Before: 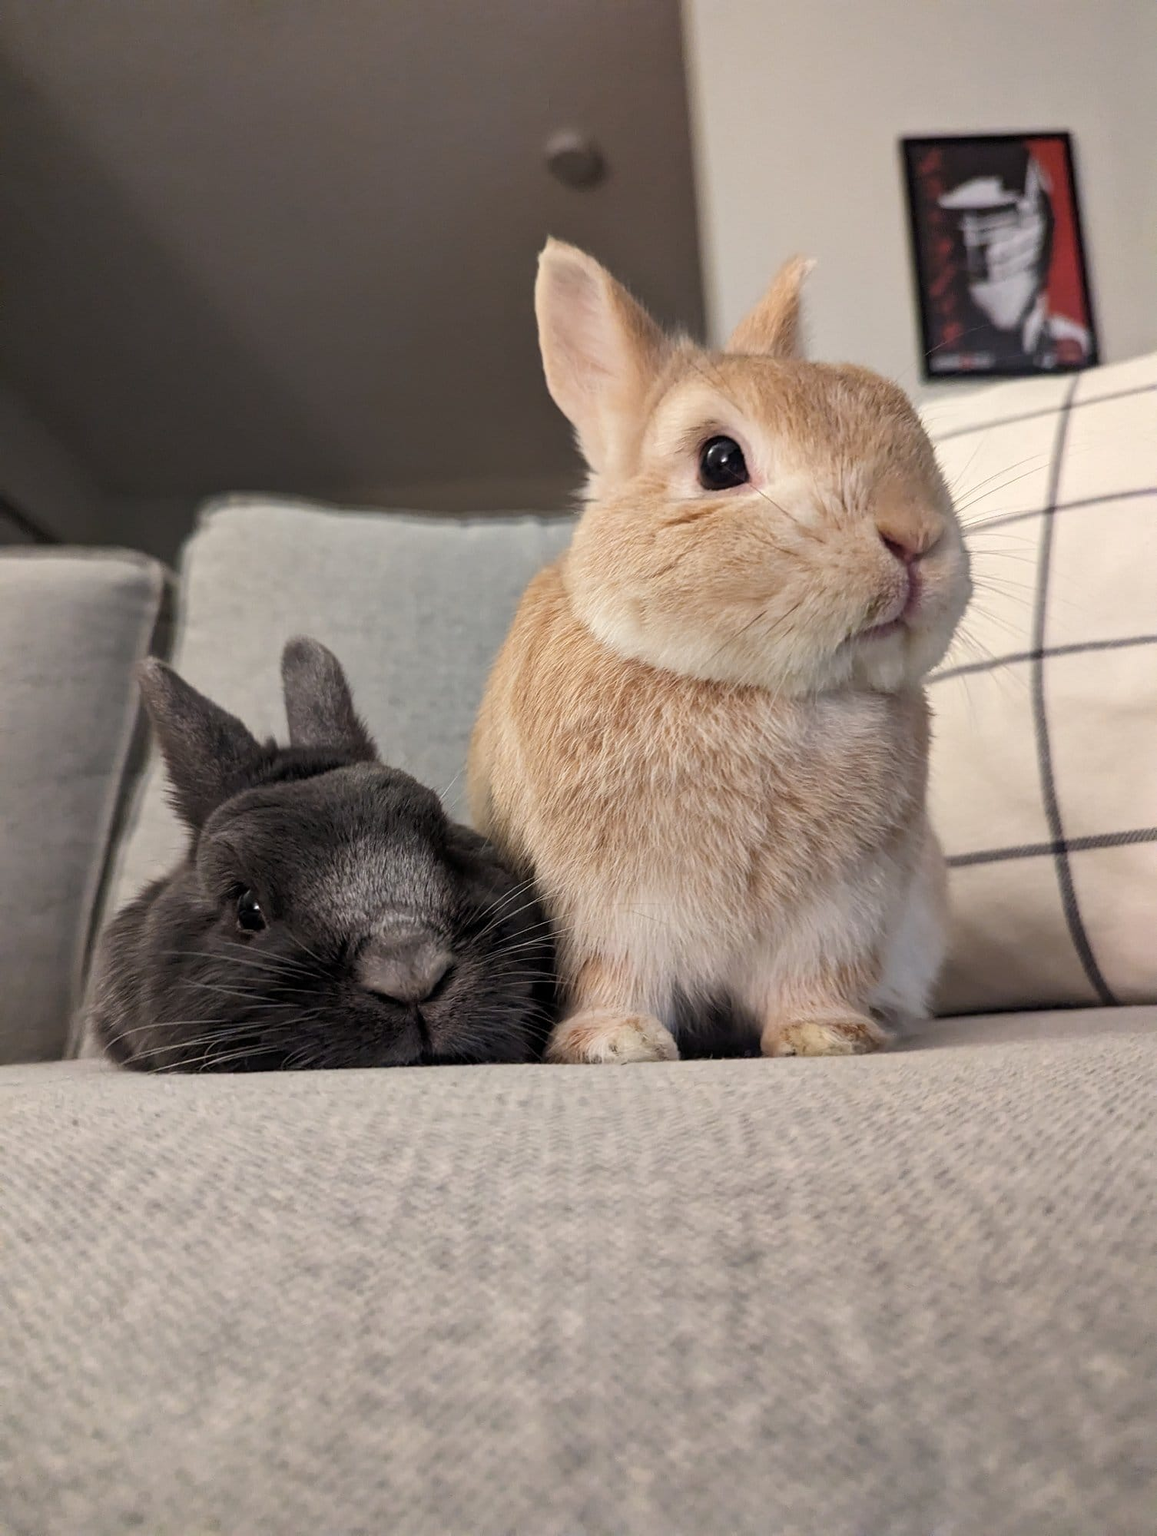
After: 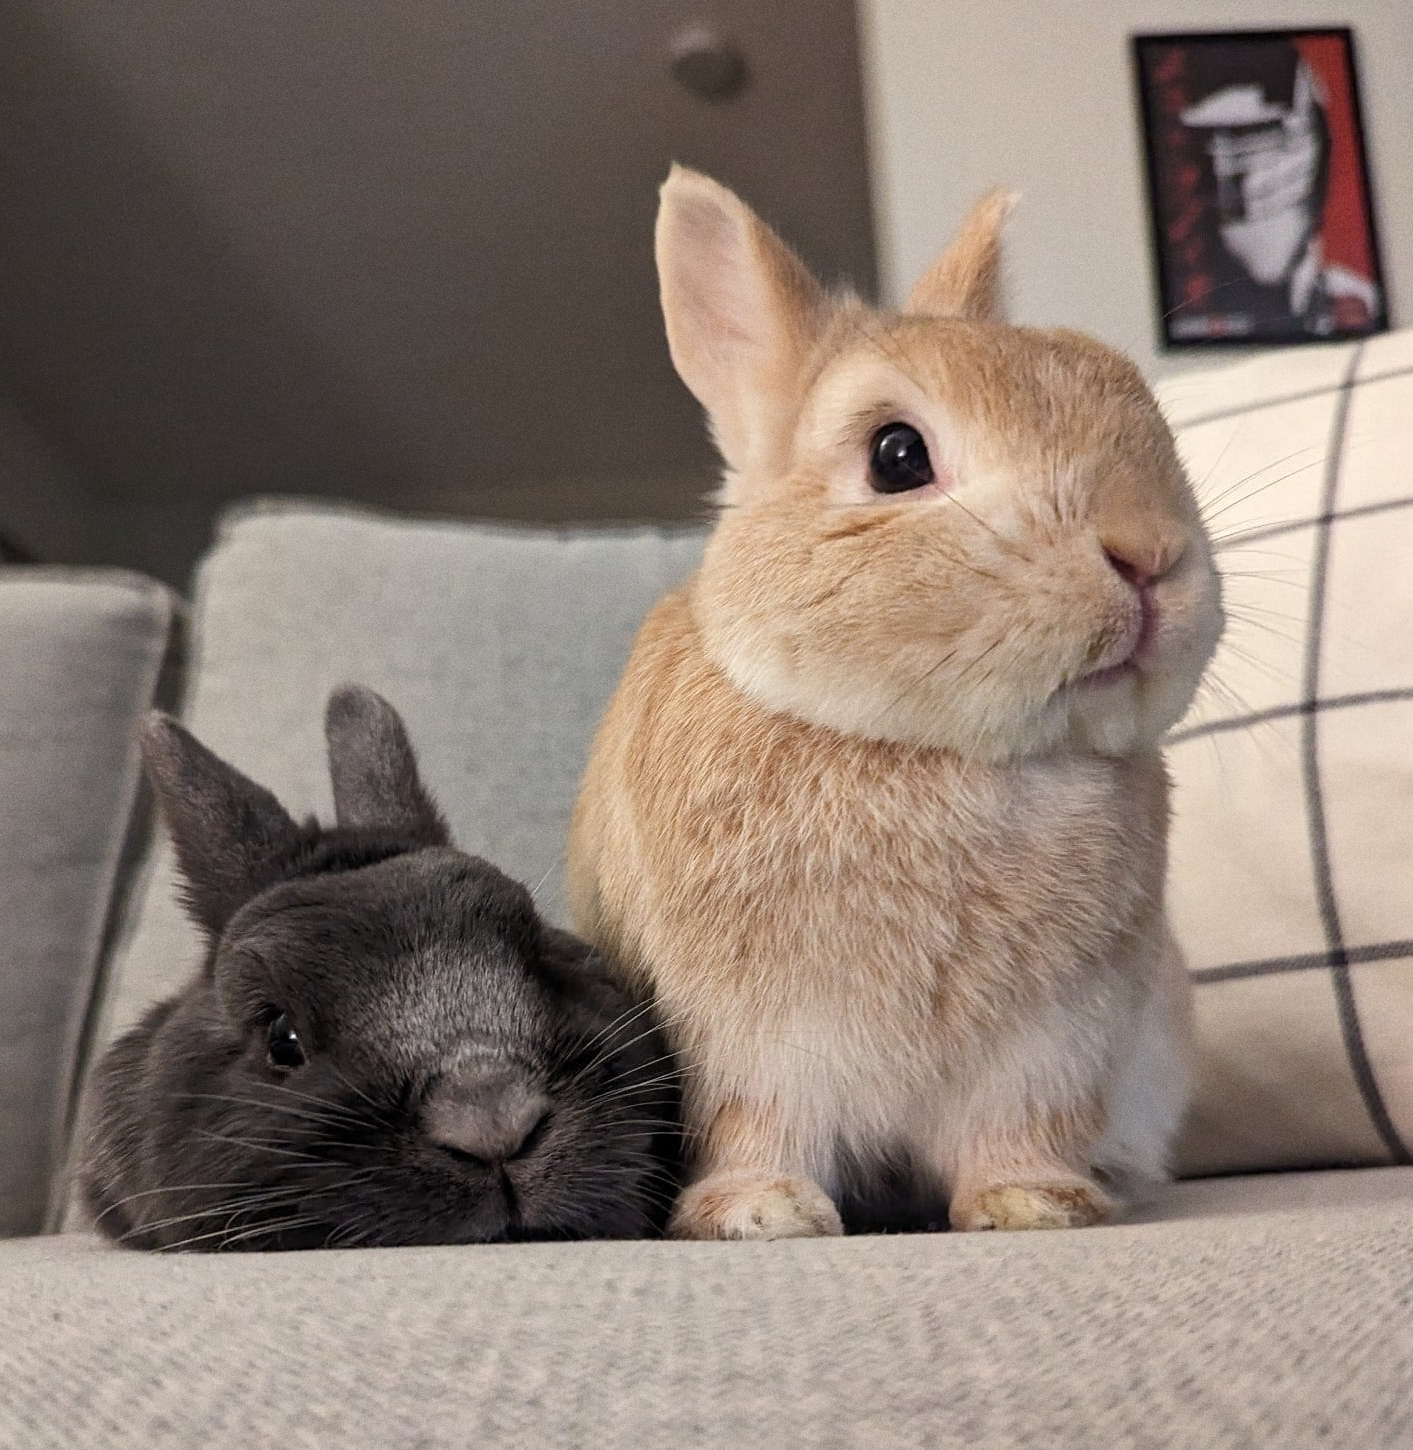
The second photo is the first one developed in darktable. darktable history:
crop: left 2.737%, top 7.287%, right 3.421%, bottom 20.179%
grain: on, module defaults
